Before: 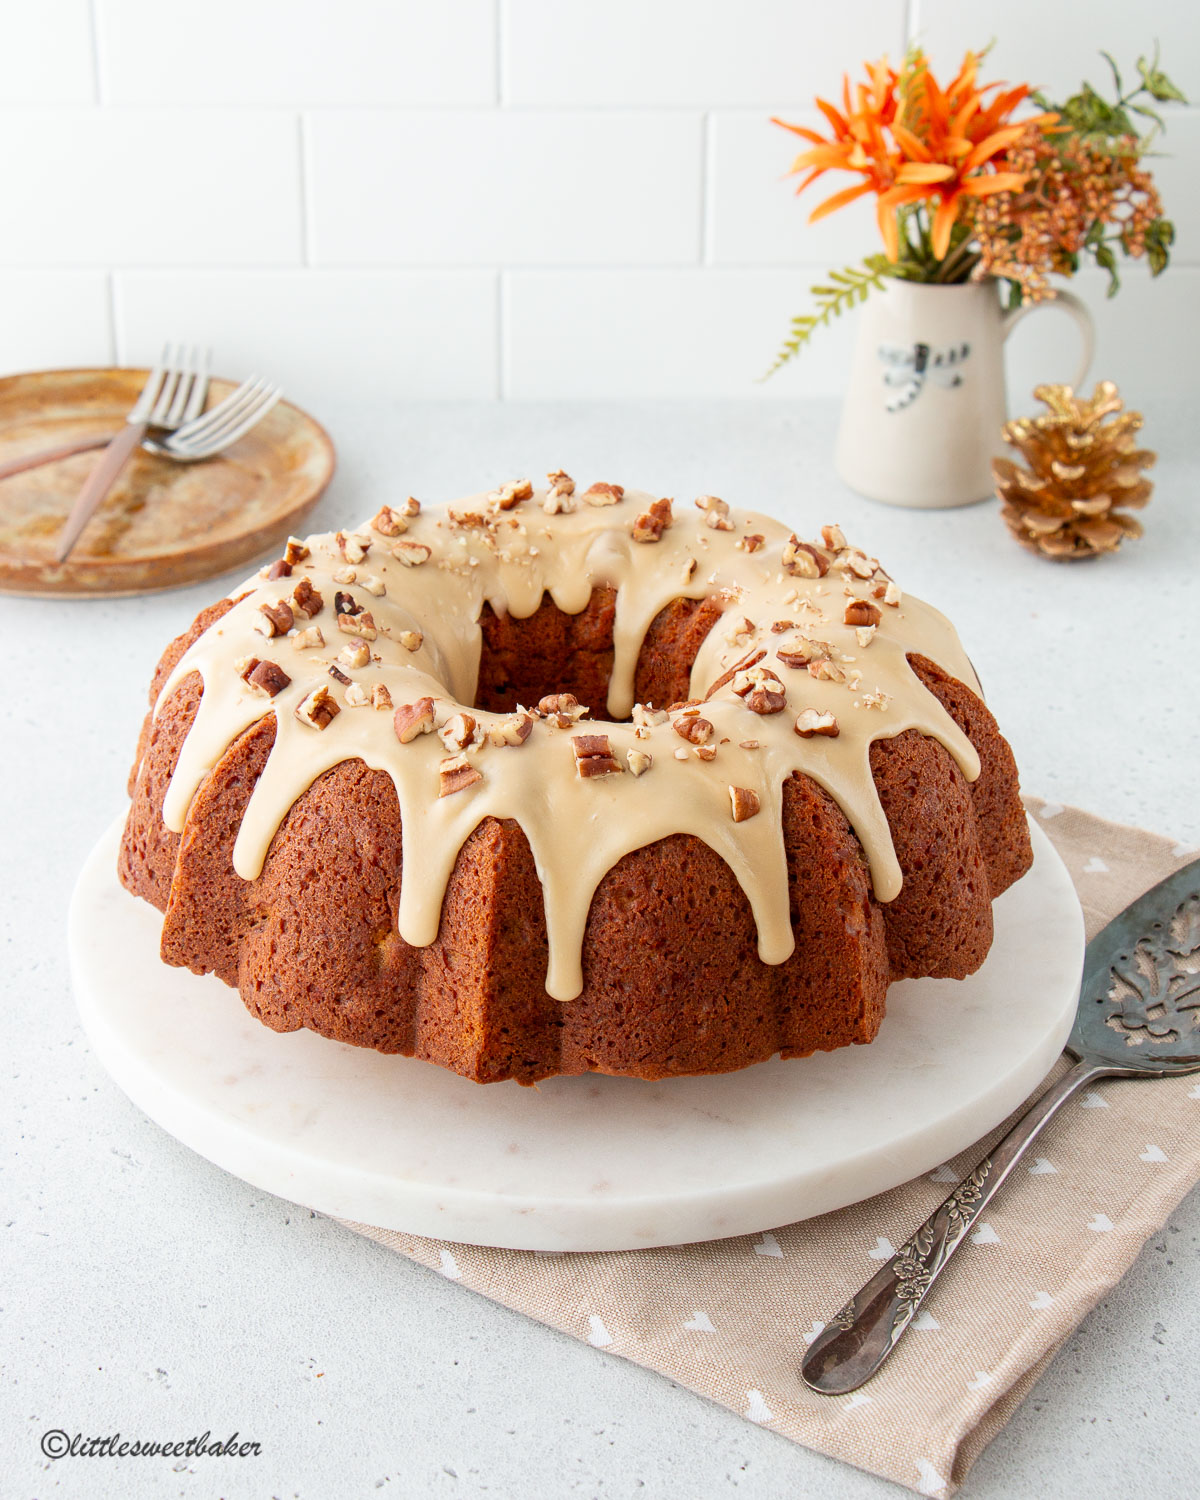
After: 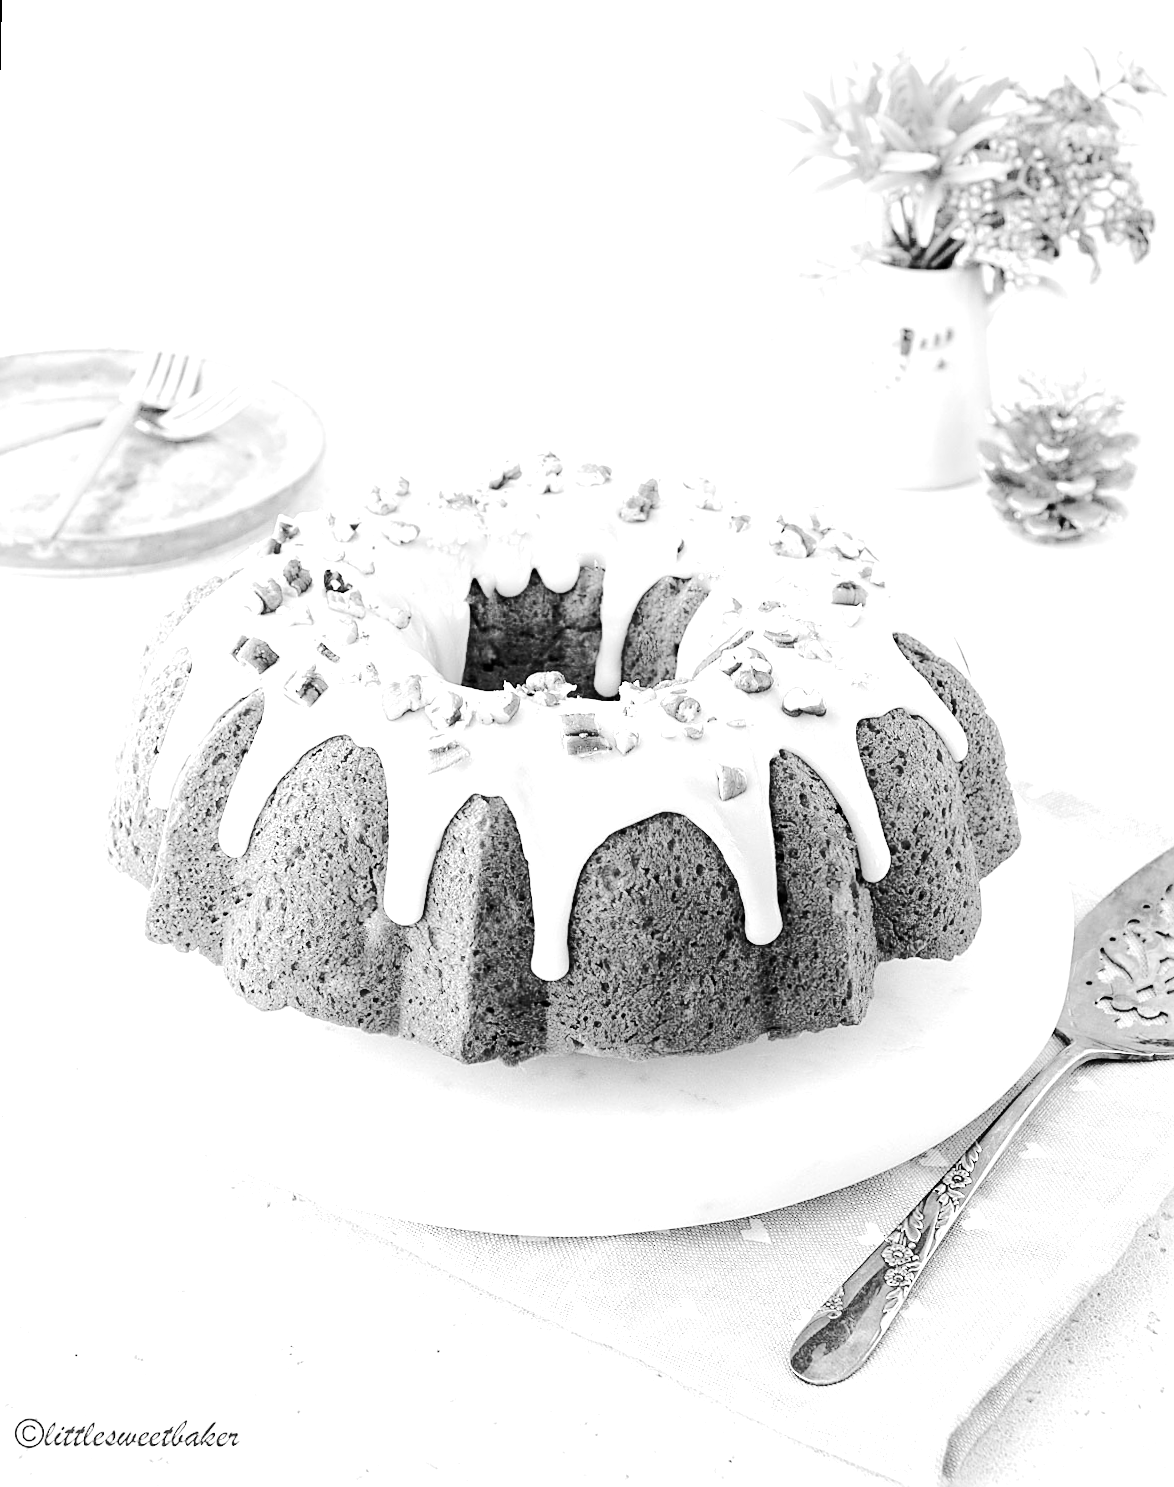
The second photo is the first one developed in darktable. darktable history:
monochrome: on, module defaults
sharpen: on, module defaults
exposure: black level correction 0.001, exposure 1.129 EV, compensate exposure bias true, compensate highlight preservation false
rgb curve: curves: ch0 [(0, 0) (0.284, 0.292) (0.505, 0.644) (1, 1)], compensate middle gray true
tone curve: curves: ch0 [(0, 0) (0.003, 0.012) (0.011, 0.014) (0.025, 0.019) (0.044, 0.028) (0.069, 0.039) (0.1, 0.056) (0.136, 0.093) (0.177, 0.147) (0.224, 0.214) (0.277, 0.29) (0.335, 0.381) (0.399, 0.476) (0.468, 0.557) (0.543, 0.635) (0.623, 0.697) (0.709, 0.764) (0.801, 0.831) (0.898, 0.917) (1, 1)], preserve colors none
rotate and perspective: rotation 0.226°, lens shift (vertical) -0.042, crop left 0.023, crop right 0.982, crop top 0.006, crop bottom 0.994
